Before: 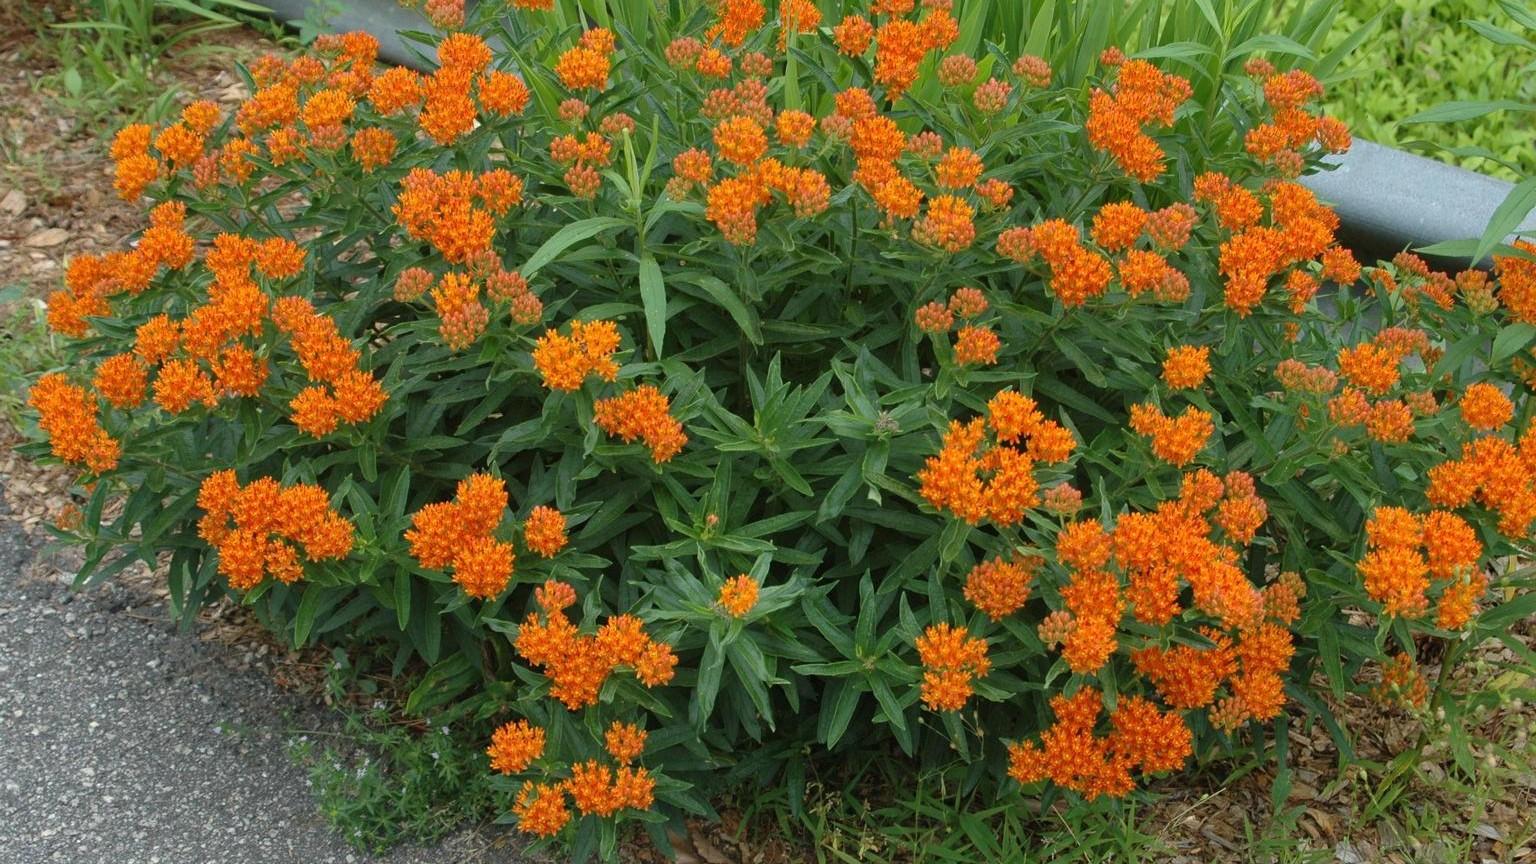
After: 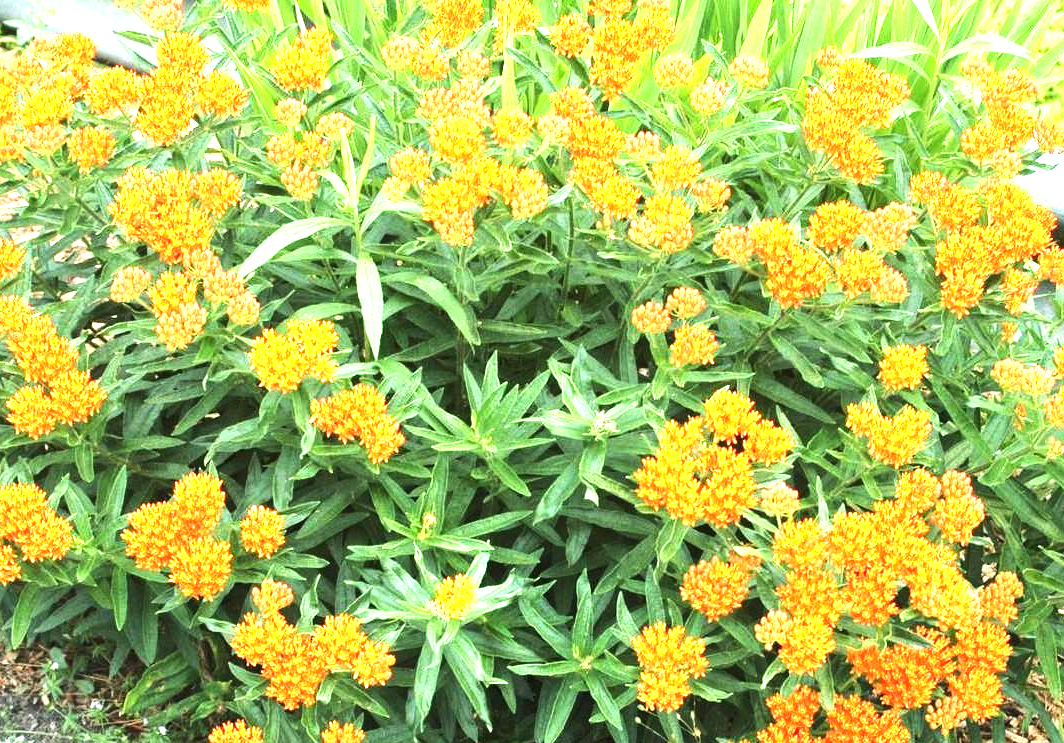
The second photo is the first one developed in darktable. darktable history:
crop: left 18.479%, right 12.2%, bottom 13.971%
exposure: black level correction 0, exposure 1.9 EV, compensate highlight preservation false
tone equalizer: -8 EV -0.75 EV, -7 EV -0.7 EV, -6 EV -0.6 EV, -5 EV -0.4 EV, -3 EV 0.4 EV, -2 EV 0.6 EV, -1 EV 0.7 EV, +0 EV 0.75 EV, edges refinement/feathering 500, mask exposure compensation -1.57 EV, preserve details no
